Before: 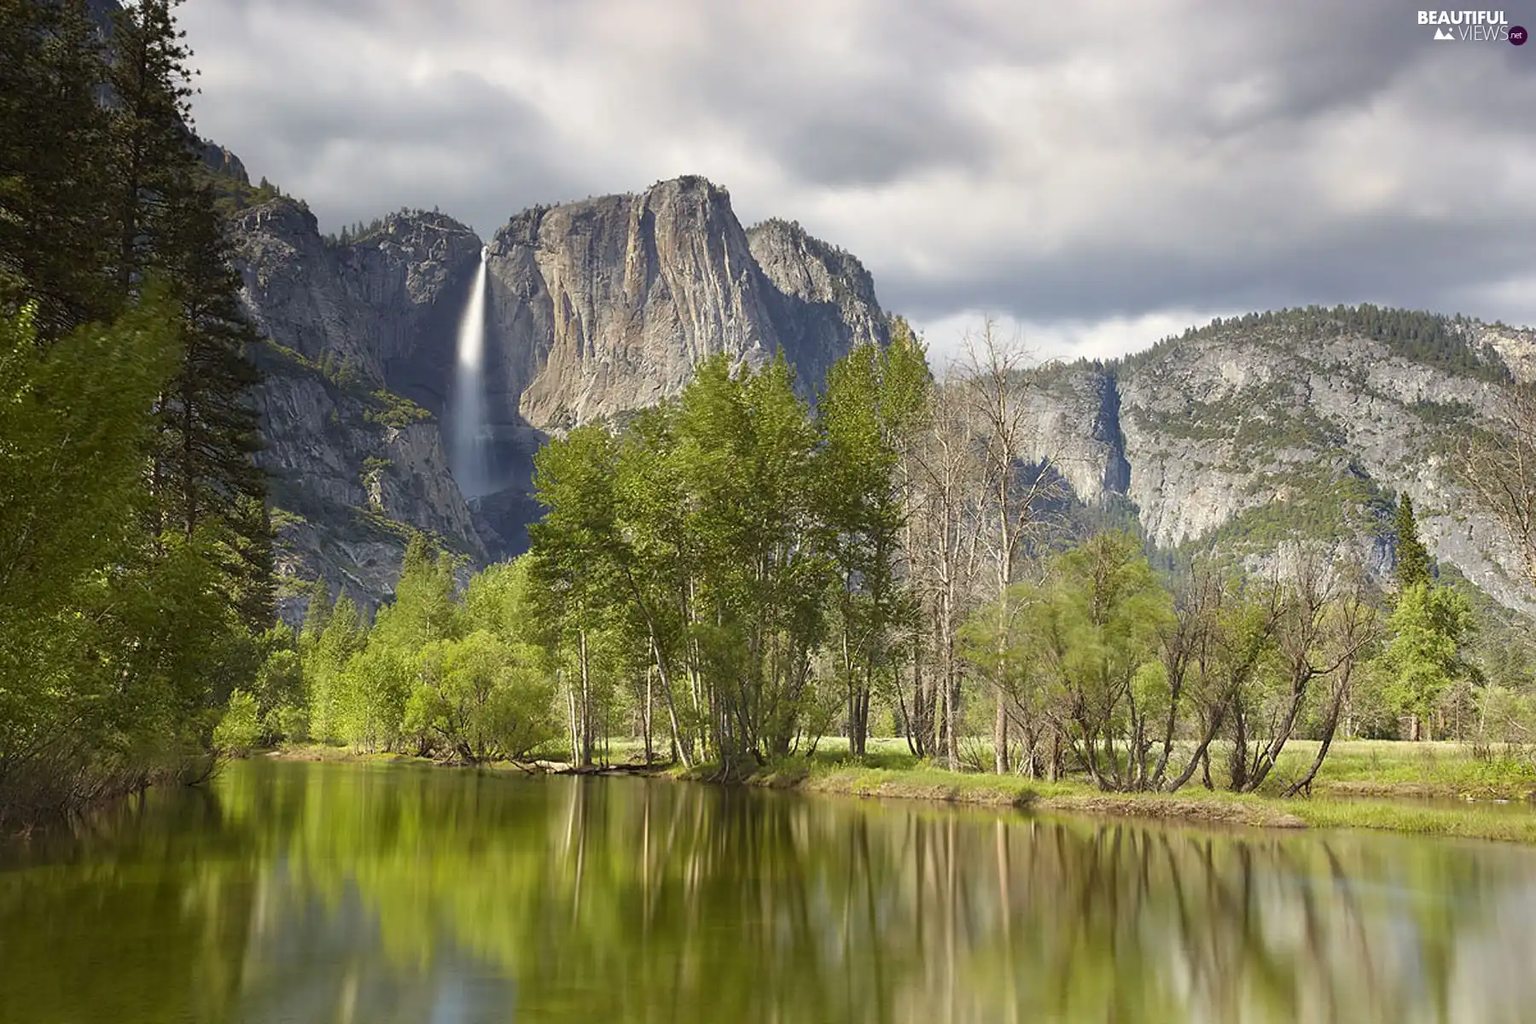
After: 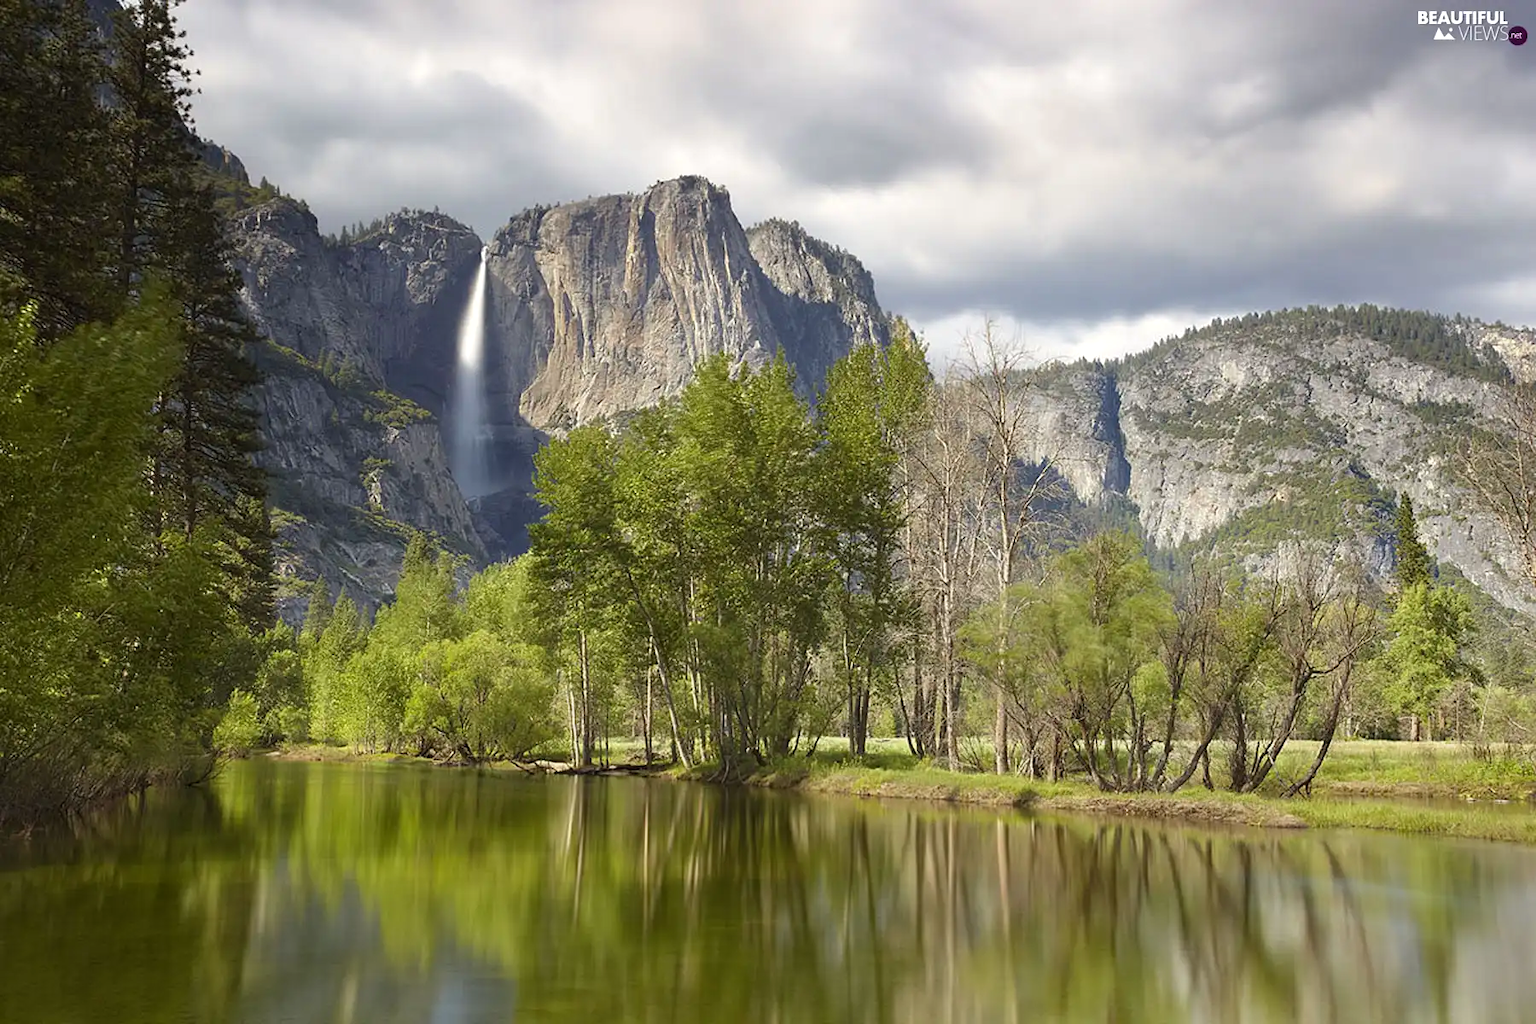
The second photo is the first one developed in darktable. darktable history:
levels: levels [0, 0.474, 0.947]
graduated density: rotation -180°, offset 27.42
